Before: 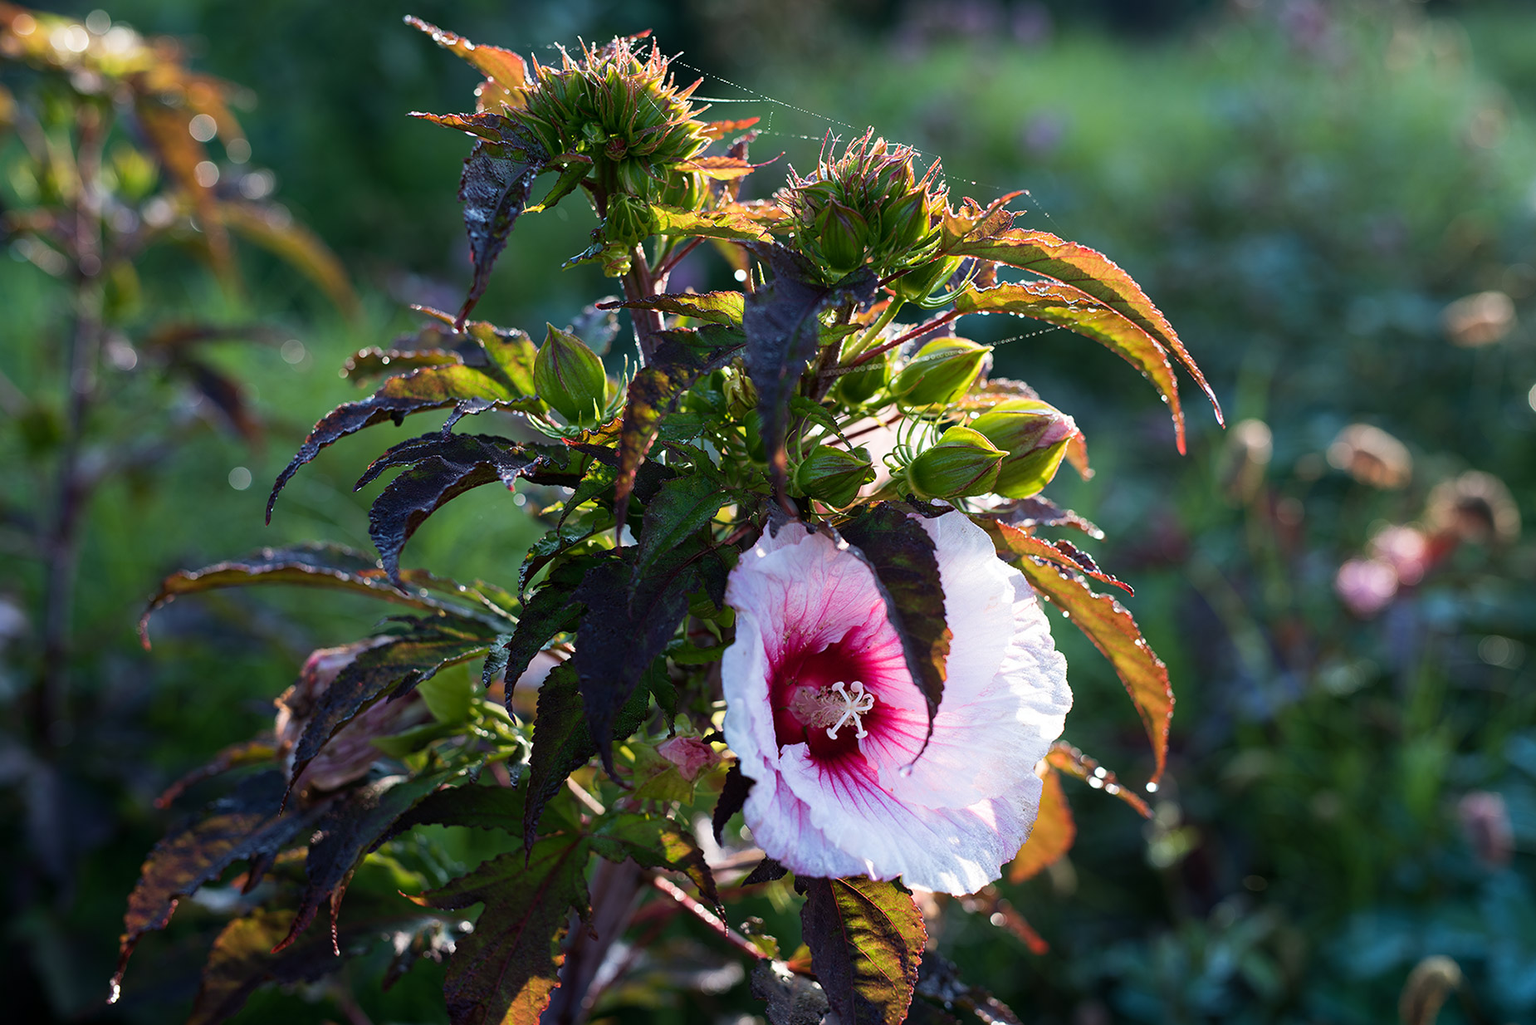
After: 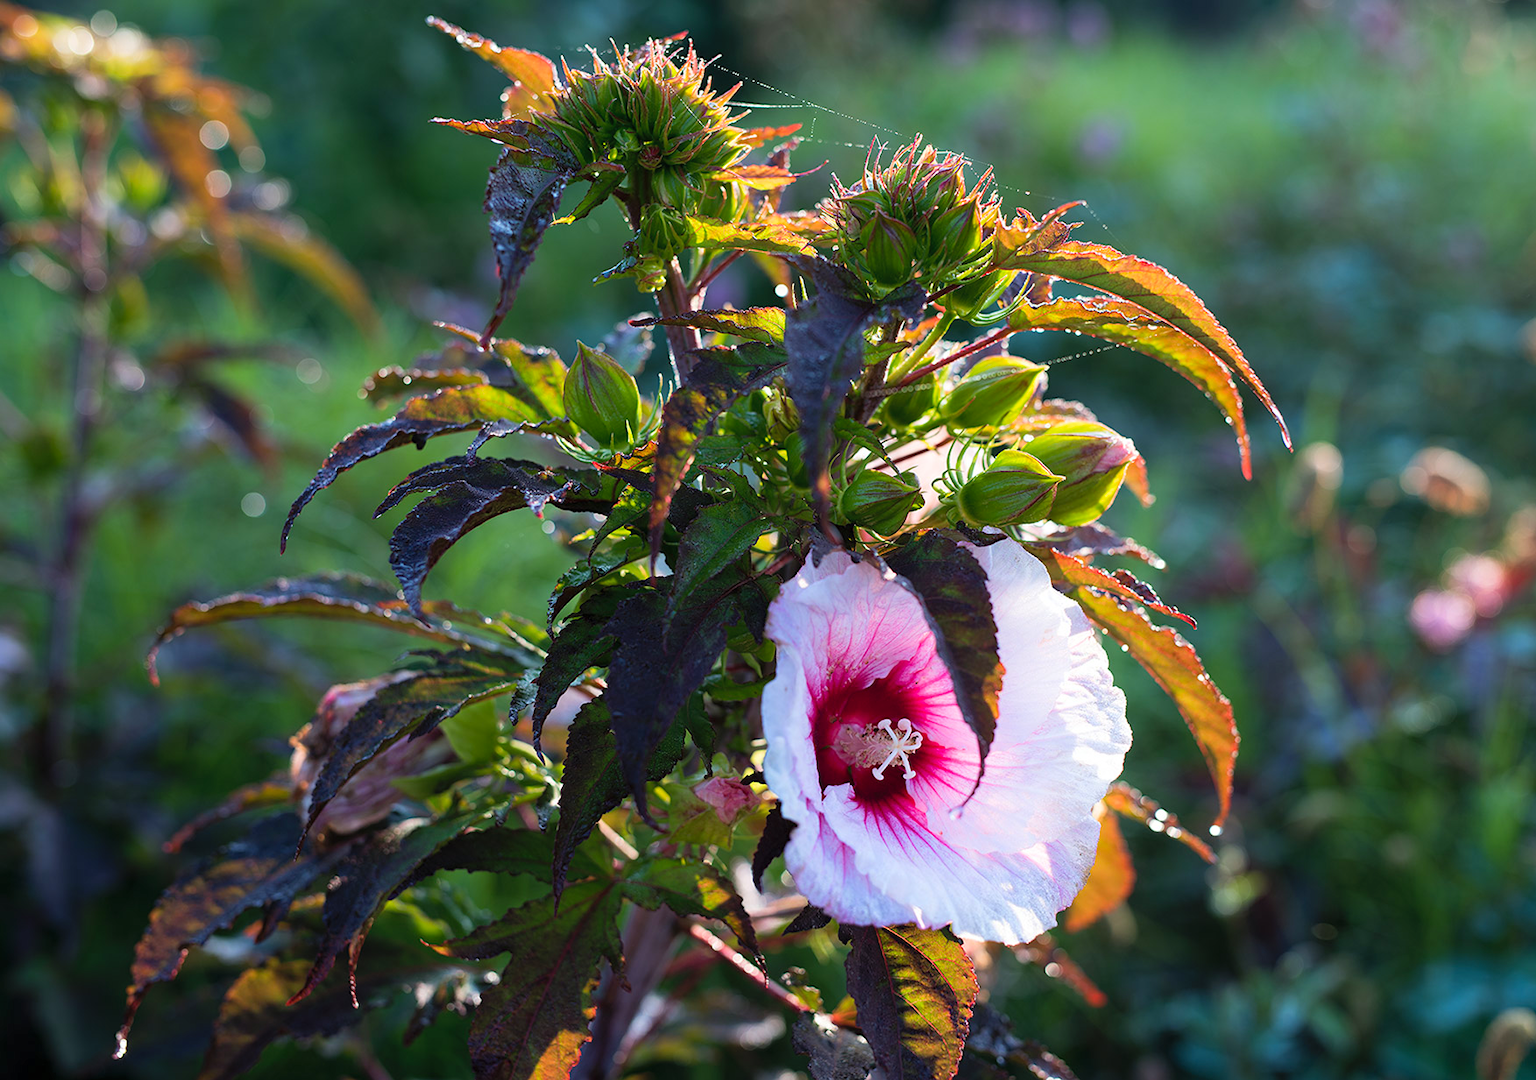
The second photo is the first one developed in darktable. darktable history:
crop and rotate: right 5.209%
contrast brightness saturation: brightness 0.088, saturation 0.192
